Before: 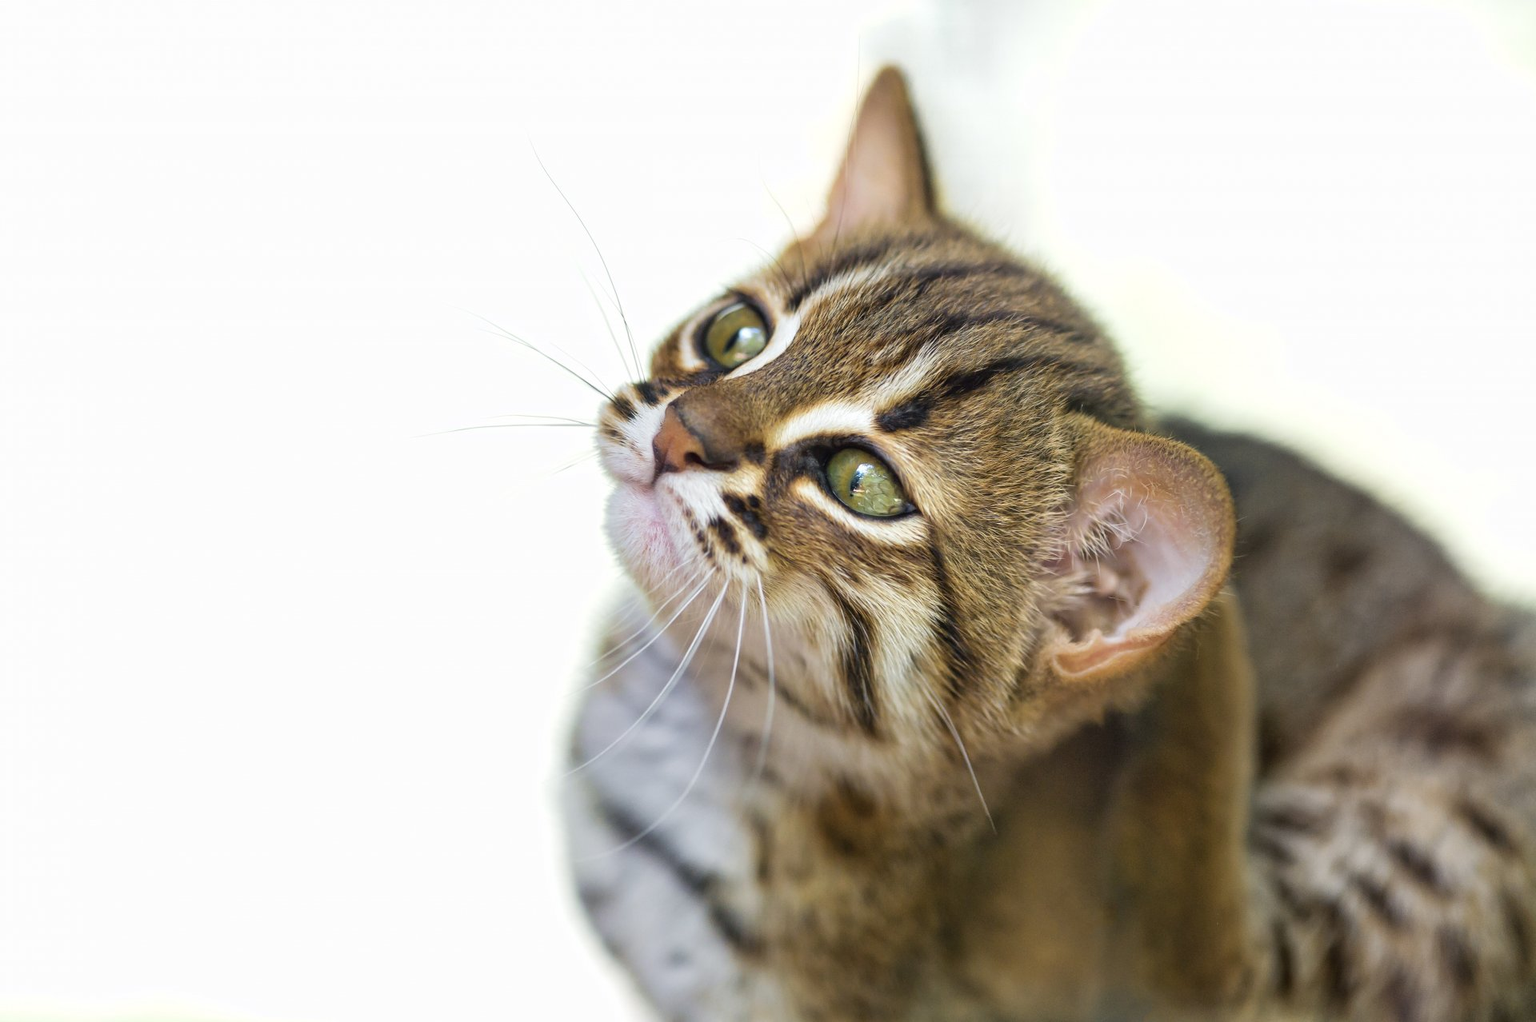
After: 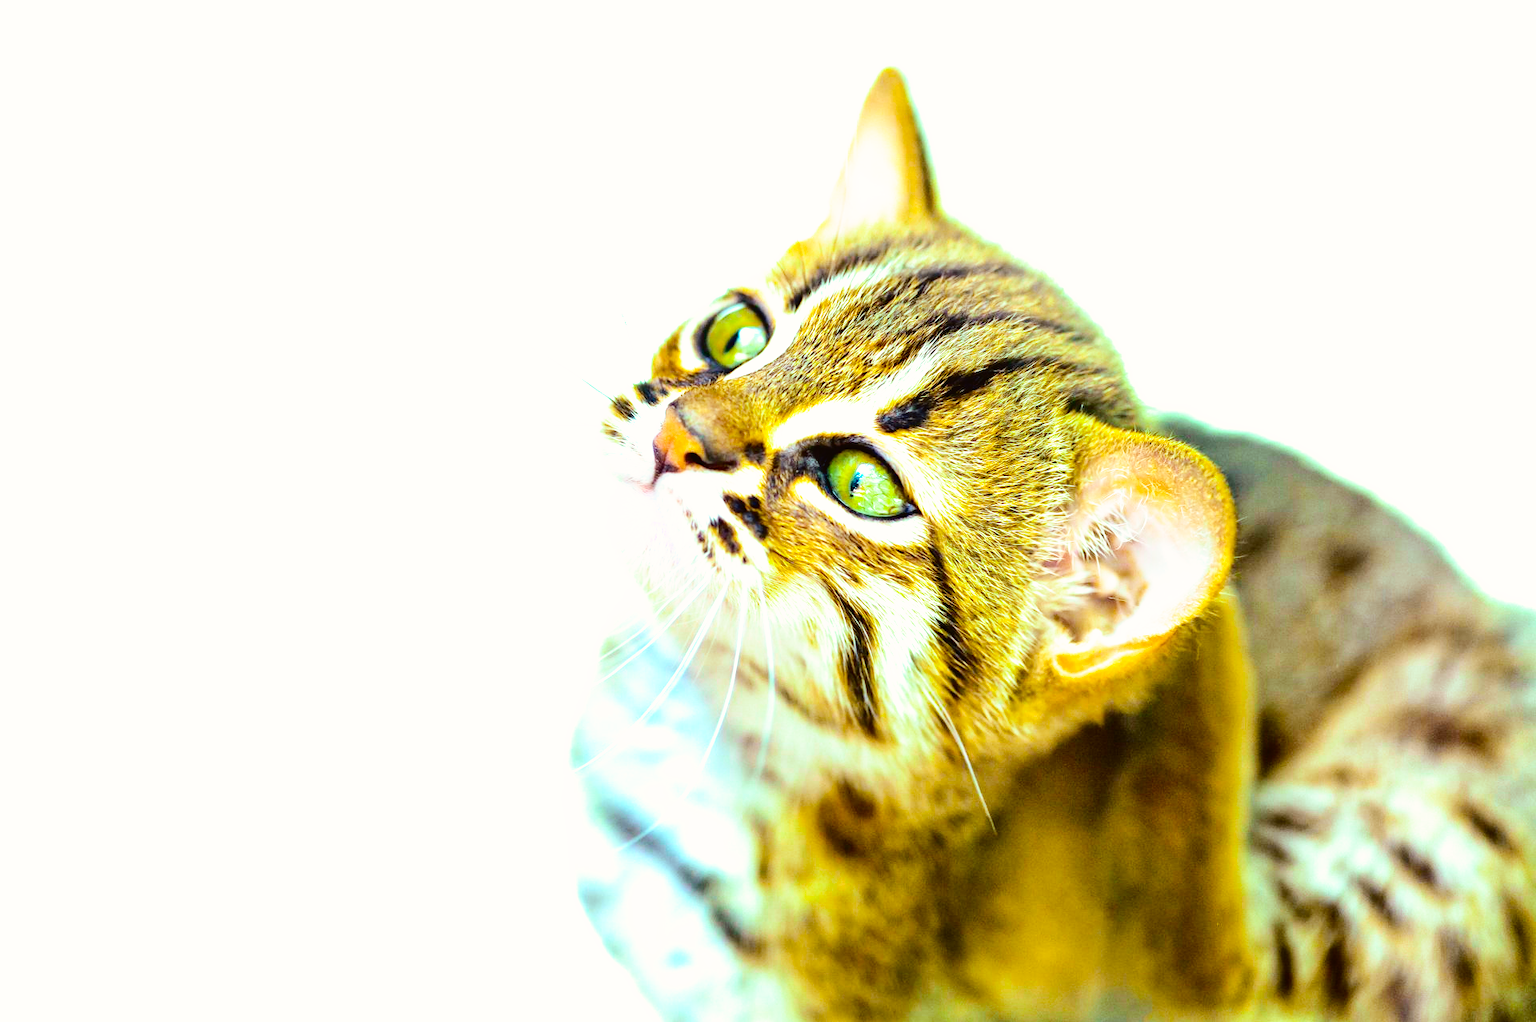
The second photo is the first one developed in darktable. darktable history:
filmic rgb: middle gray luminance 8.9%, black relative exposure -6.31 EV, white relative exposure 2.73 EV, target black luminance 0%, hardness 4.74, latitude 74.07%, contrast 1.334, shadows ↔ highlights balance 9.51%, add noise in highlights 0.002, preserve chrominance no, color science v3 (2019), use custom middle-gray values true, contrast in highlights soft
tone curve: curves: ch0 [(0, 0.023) (0.1, 0.084) (0.184, 0.168) (0.45, 0.54) (0.57, 0.683) (0.722, 0.825) (0.877, 0.948) (1, 1)]; ch1 [(0, 0) (0.414, 0.395) (0.453, 0.437) (0.502, 0.509) (0.521, 0.519) (0.573, 0.568) (0.618, 0.61) (0.654, 0.642) (1, 1)]; ch2 [(0, 0) (0.421, 0.43) (0.45, 0.463) (0.492, 0.504) (0.511, 0.519) (0.557, 0.557) (0.602, 0.605) (1, 1)], color space Lab, independent channels, preserve colors none
color balance rgb: highlights gain › chroma 5.421%, highlights gain › hue 194.73°, perceptual saturation grading › global saturation 29.427%, global vibrance 50.289%
